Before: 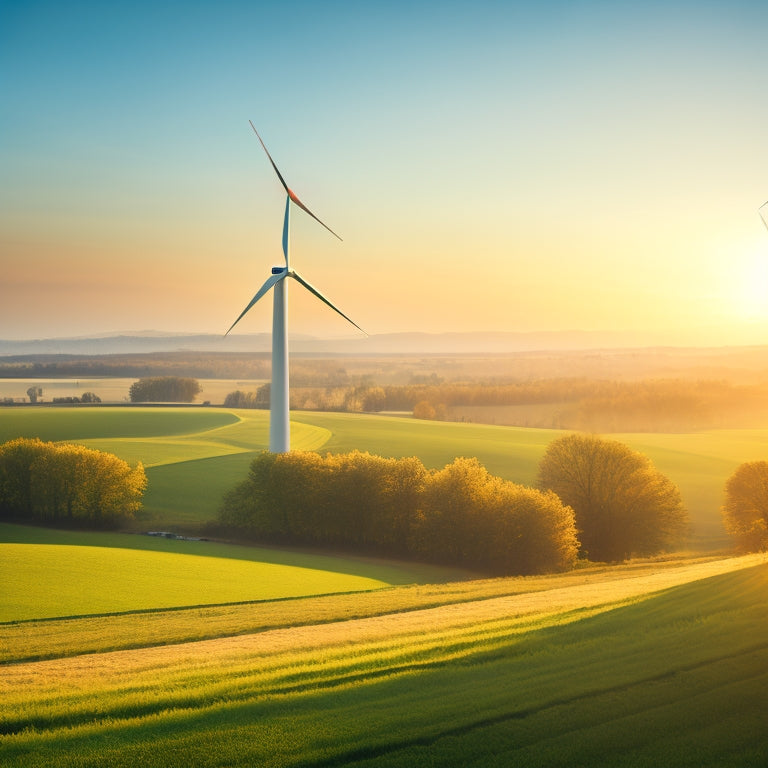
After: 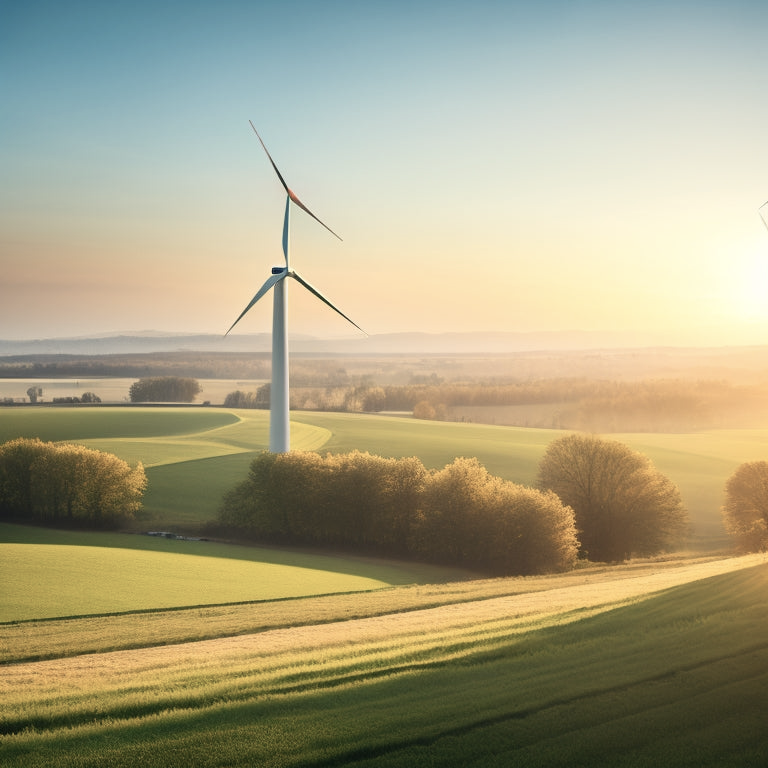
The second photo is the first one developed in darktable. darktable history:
color zones: curves: ch0 [(0, 0.5) (0.143, 0.52) (0.286, 0.5) (0.429, 0.5) (0.571, 0.5) (0.714, 0.5) (0.857, 0.5) (1, 0.5)]; ch1 [(0, 0.489) (0.155, 0.45) (0.286, 0.466) (0.429, 0.5) (0.571, 0.5) (0.714, 0.5) (0.857, 0.5) (1, 0.489)]
contrast brightness saturation: contrast 0.1, saturation -0.3
